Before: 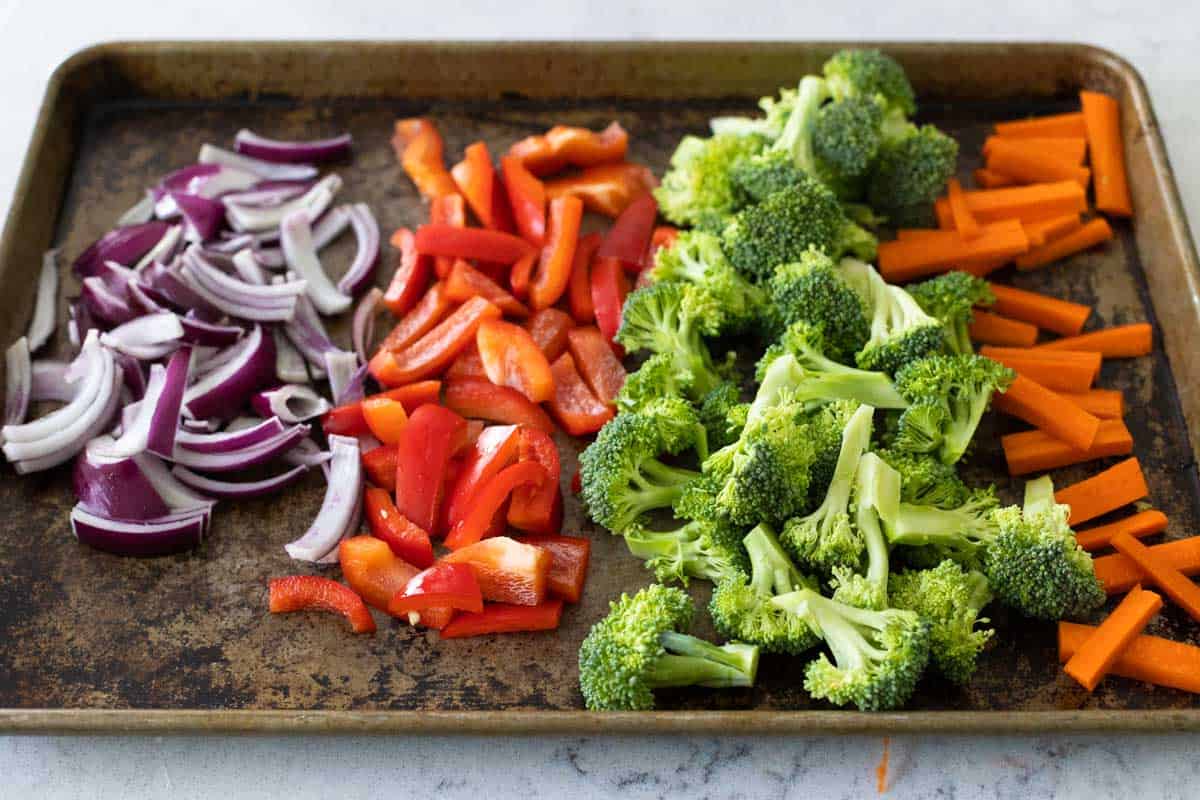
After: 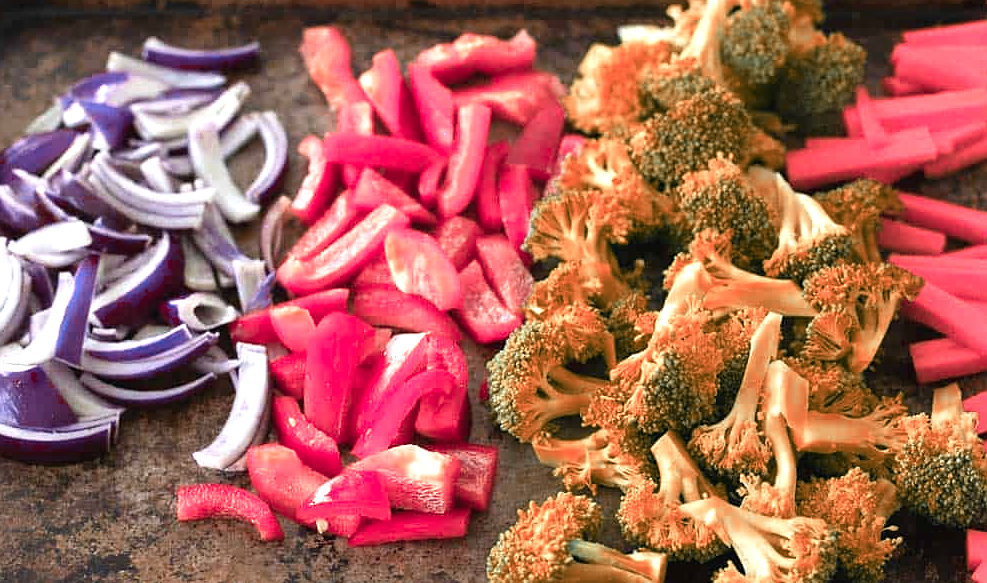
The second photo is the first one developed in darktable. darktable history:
color zones: curves: ch0 [(0.006, 0.385) (0.143, 0.563) (0.243, 0.321) (0.352, 0.464) (0.516, 0.456) (0.625, 0.5) (0.75, 0.5) (0.875, 0.5)]; ch1 [(0, 0.5) (0.134, 0.504) (0.246, 0.463) (0.421, 0.515) (0.5, 0.56) (0.625, 0.5) (0.75, 0.5) (0.875, 0.5)]; ch2 [(0, 0.5) (0.131, 0.426) (0.307, 0.289) (0.38, 0.188) (0.513, 0.216) (0.625, 0.548) (0.75, 0.468) (0.838, 0.396) (0.971, 0.311)]
exposure: black level correction -0.002, exposure 0.531 EV, compensate highlight preservation false
crop: left 7.748%, top 11.588%, right 9.949%, bottom 15.439%
sharpen: radius 0.97, amount 0.614
